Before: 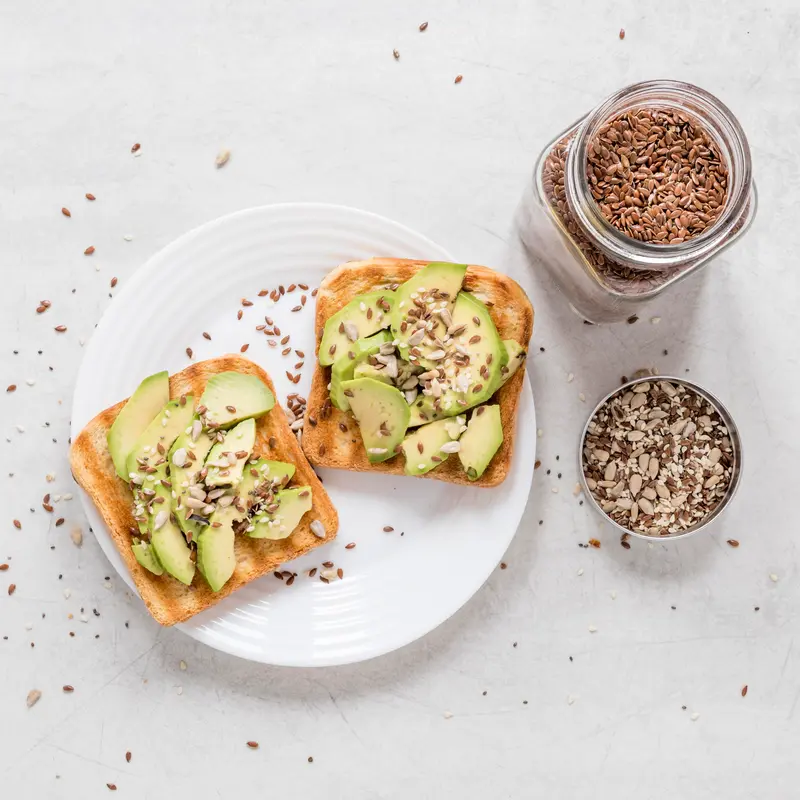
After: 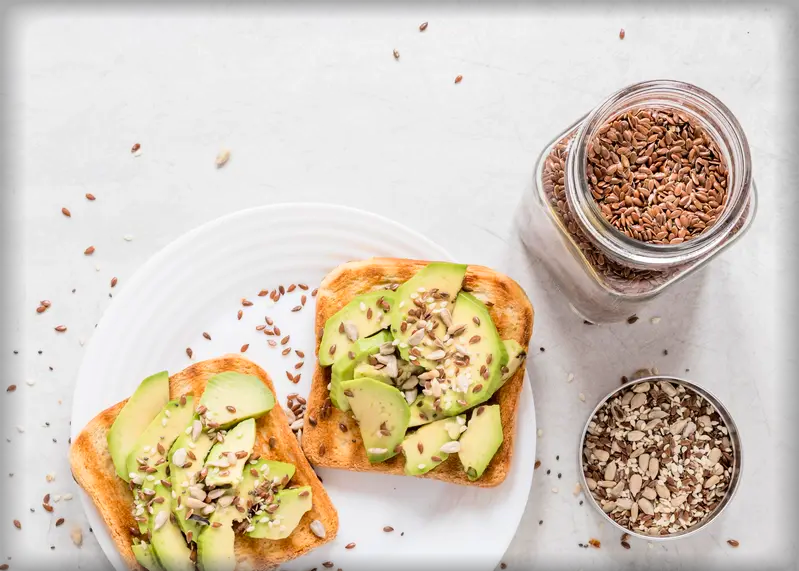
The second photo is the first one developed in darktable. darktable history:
crop: right 0%, bottom 28.524%
contrast brightness saturation: contrast 0.104, brightness 0.039, saturation 0.09
vignetting: fall-off start 93.33%, fall-off radius 6.32%, automatic ratio true, width/height ratio 1.332, shape 0.052
